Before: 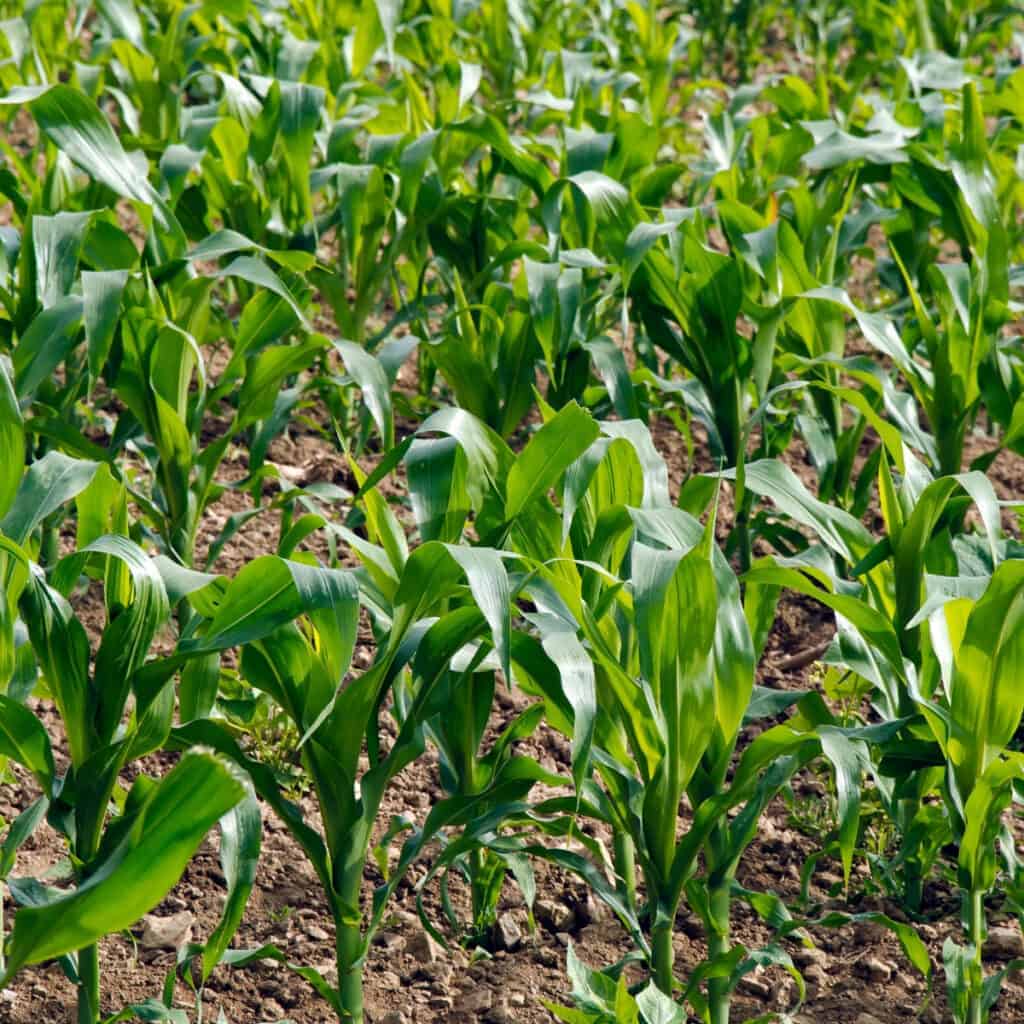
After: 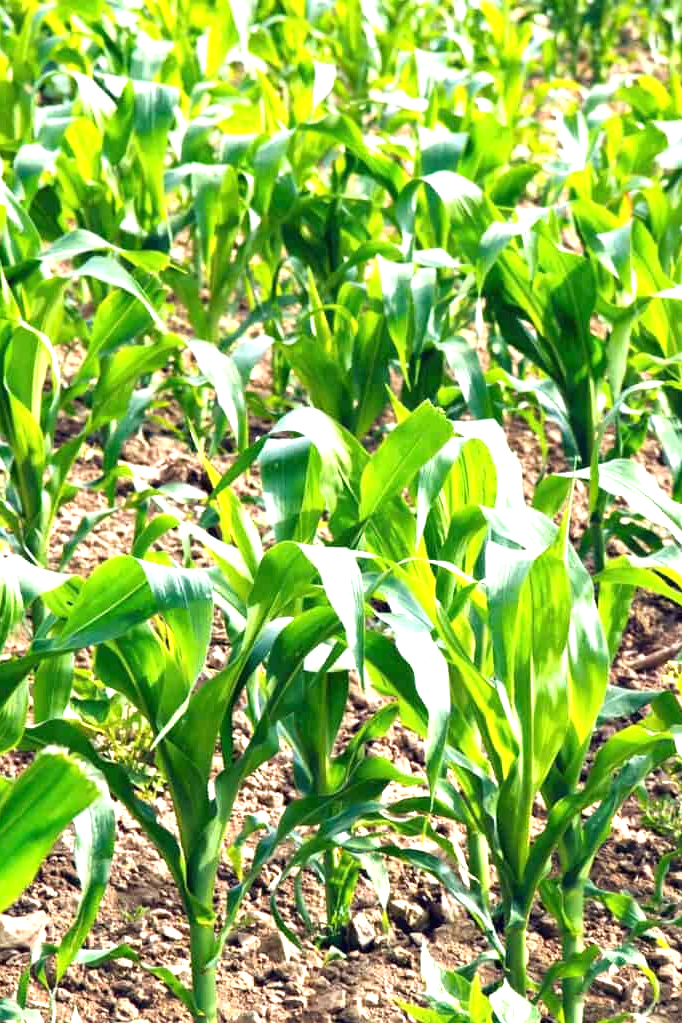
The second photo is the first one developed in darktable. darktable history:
exposure: black level correction 0, exposure 1.45 EV, compensate exposure bias true, compensate highlight preservation false
crop and rotate: left 14.292%, right 19.041%
